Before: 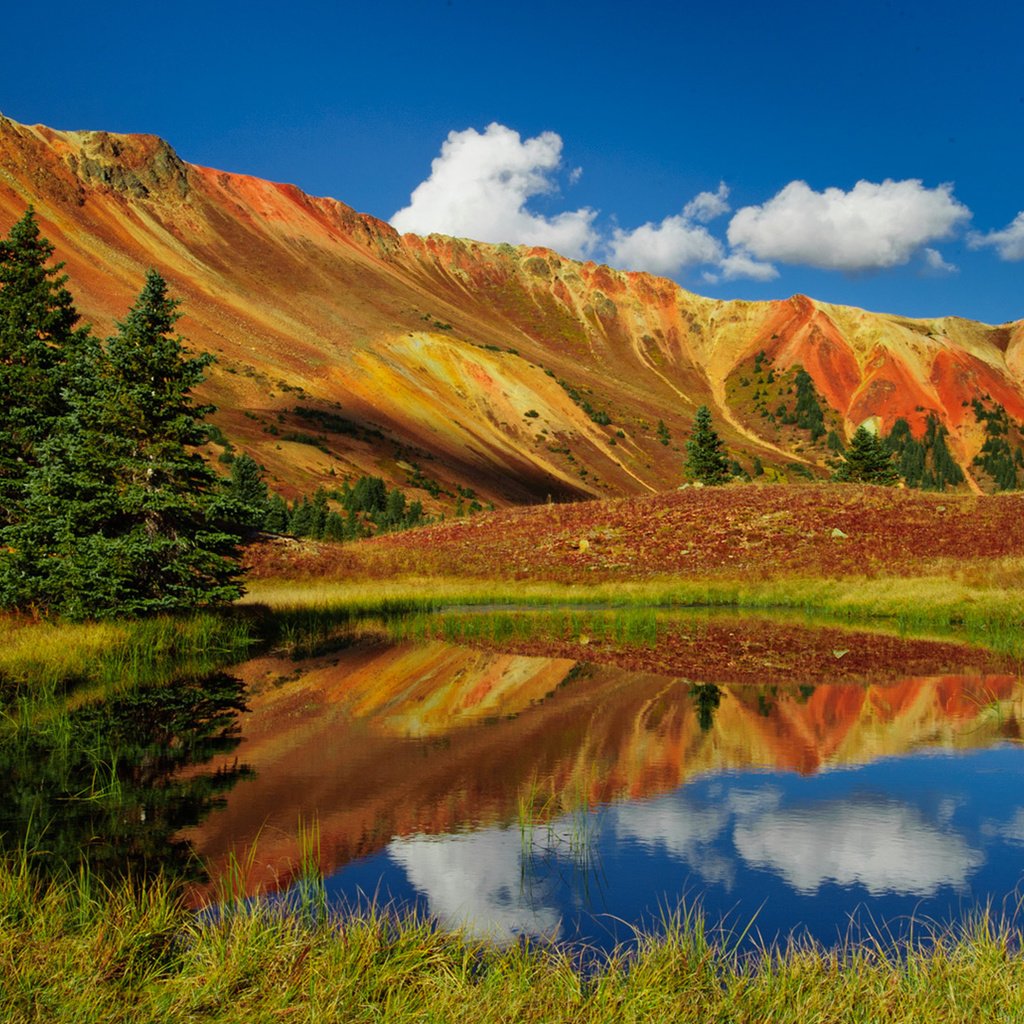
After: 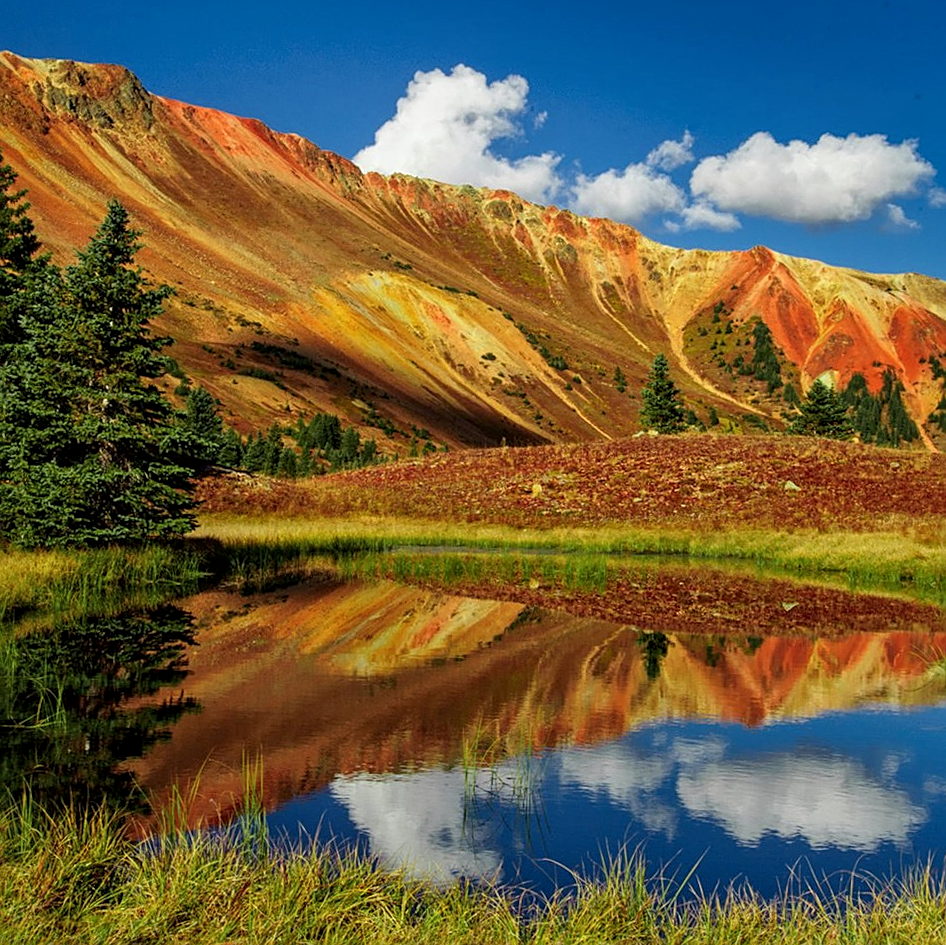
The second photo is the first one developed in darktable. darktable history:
crop and rotate: angle -1.87°, left 3.098%, top 4.257%, right 1.457%, bottom 0.477%
exposure: black level correction 0, exposure 0 EV, compensate exposure bias true, compensate highlight preservation false
local contrast: on, module defaults
sharpen: on, module defaults
